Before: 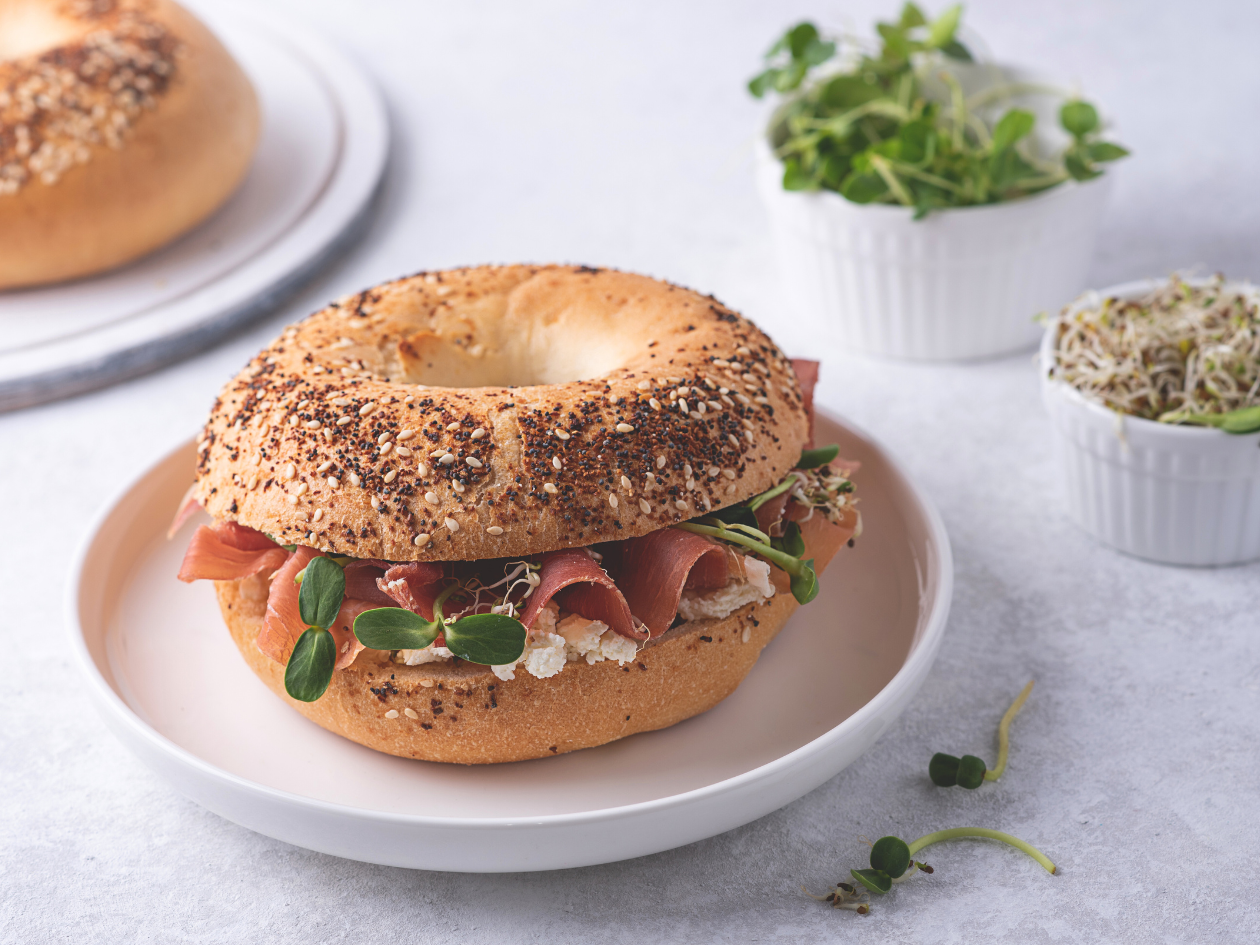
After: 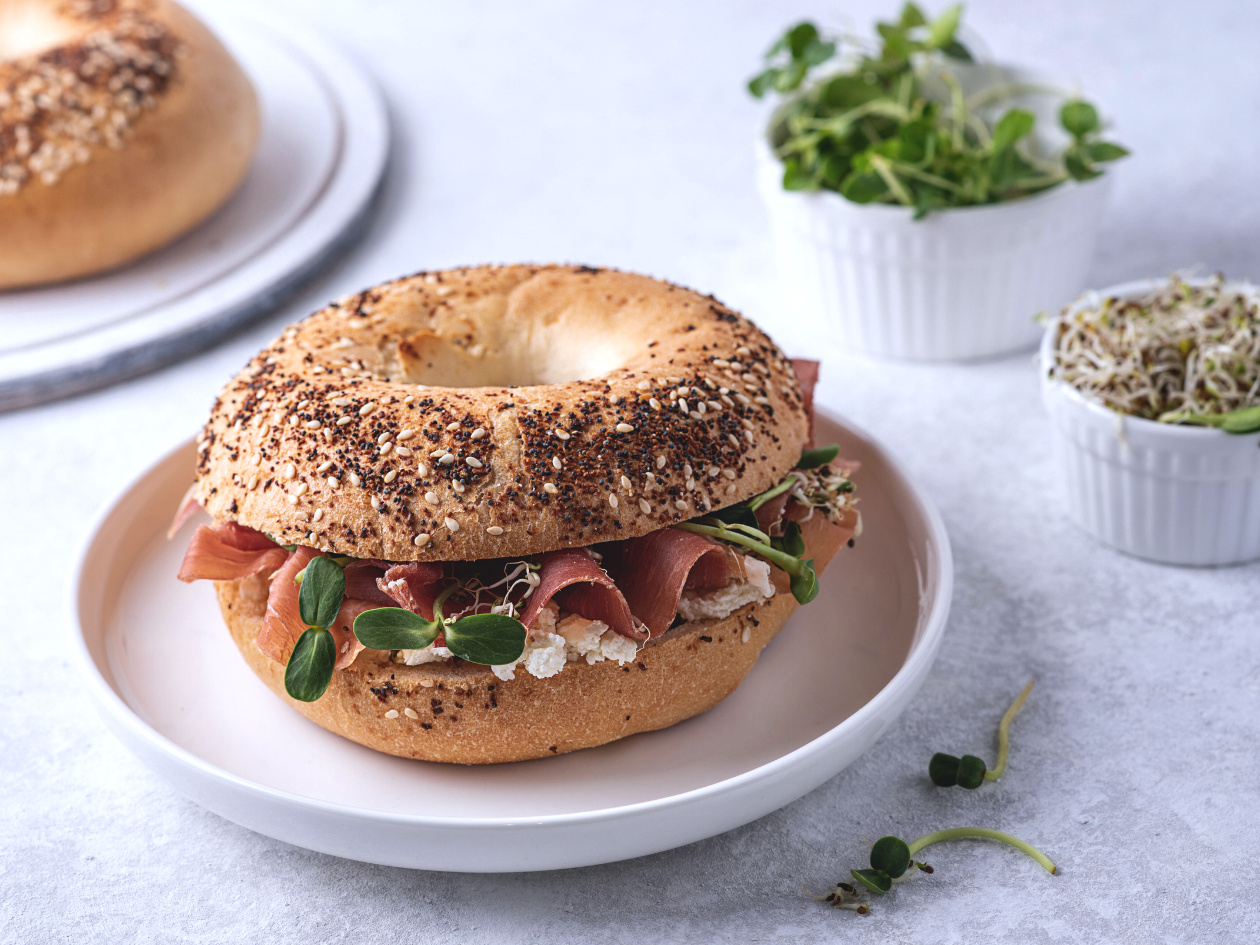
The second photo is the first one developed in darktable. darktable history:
local contrast: highlights 123%, shadows 126%, detail 140%, midtone range 0.254
white balance: red 0.974, blue 1.044
